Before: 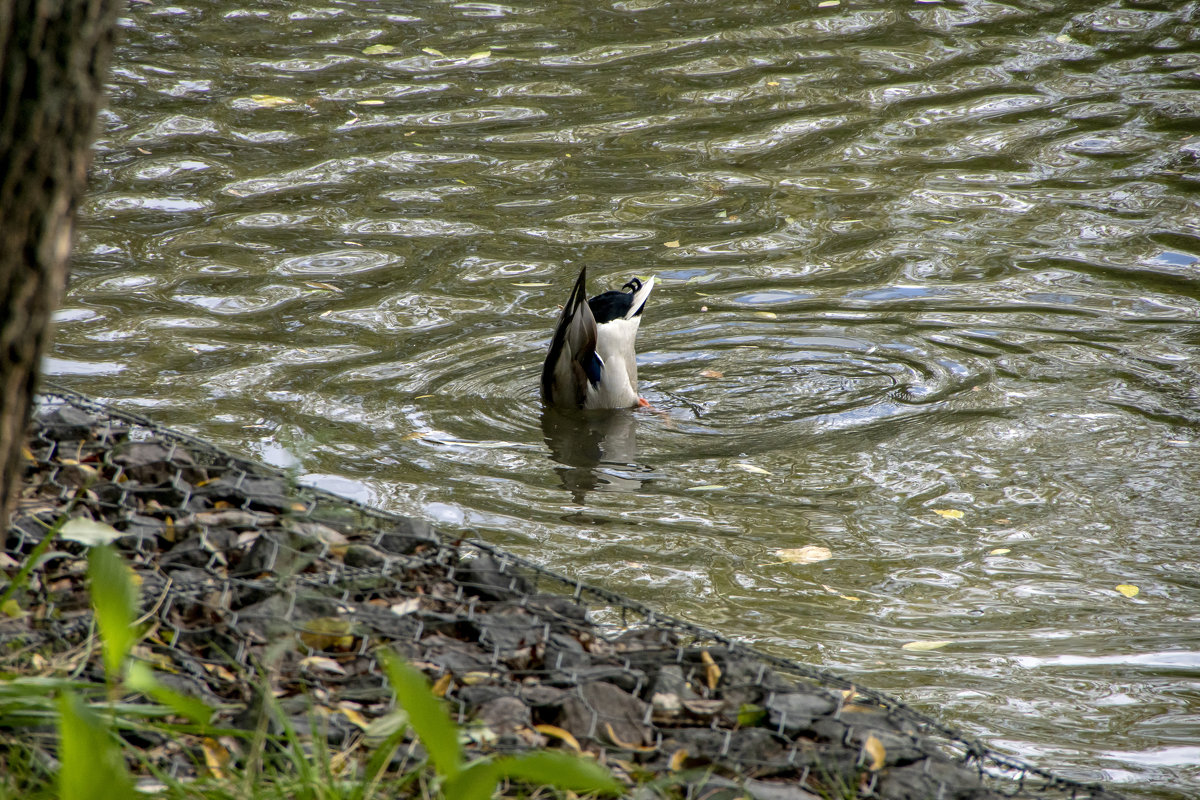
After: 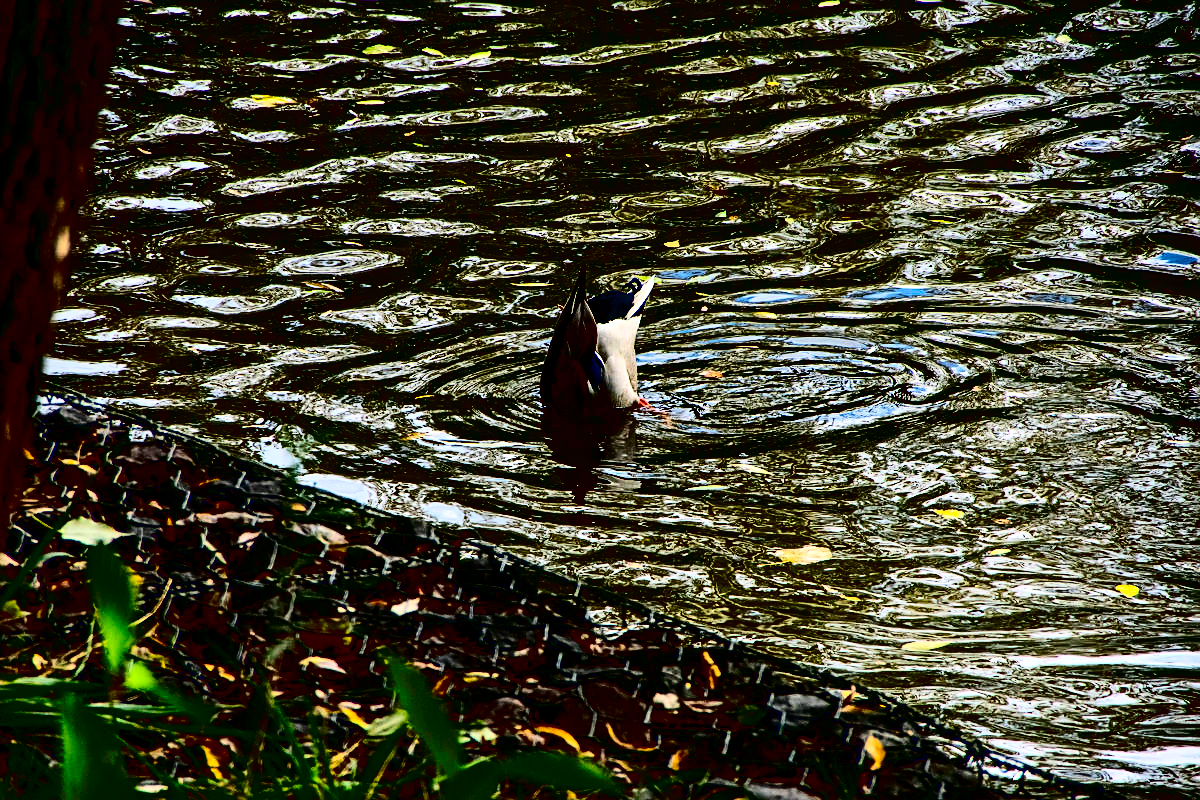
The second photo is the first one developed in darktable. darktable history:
sharpen: on, module defaults
contrast brightness saturation: contrast 0.768, brightness -0.995, saturation 0.984
